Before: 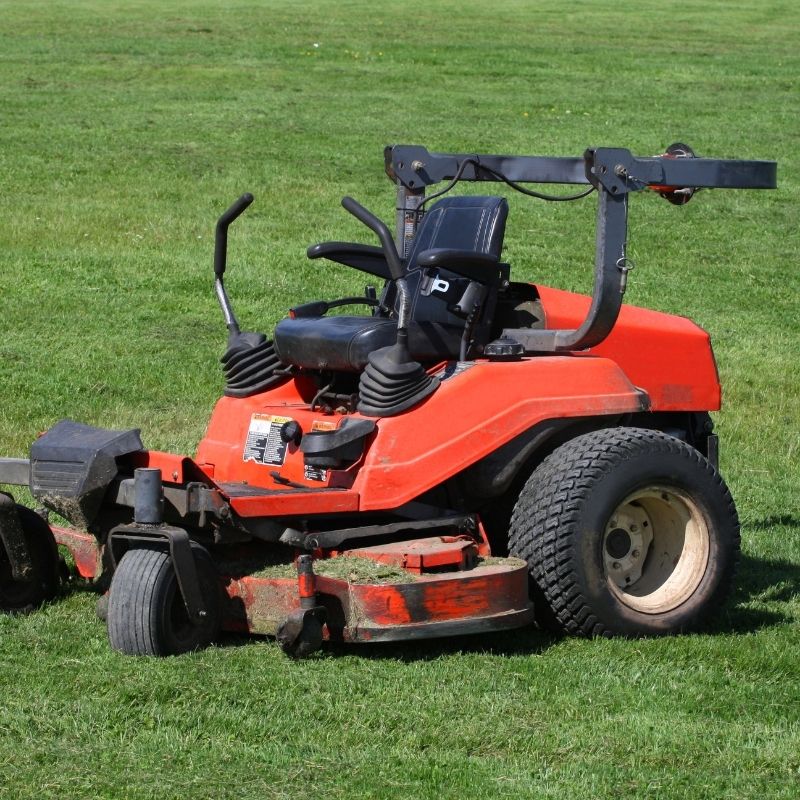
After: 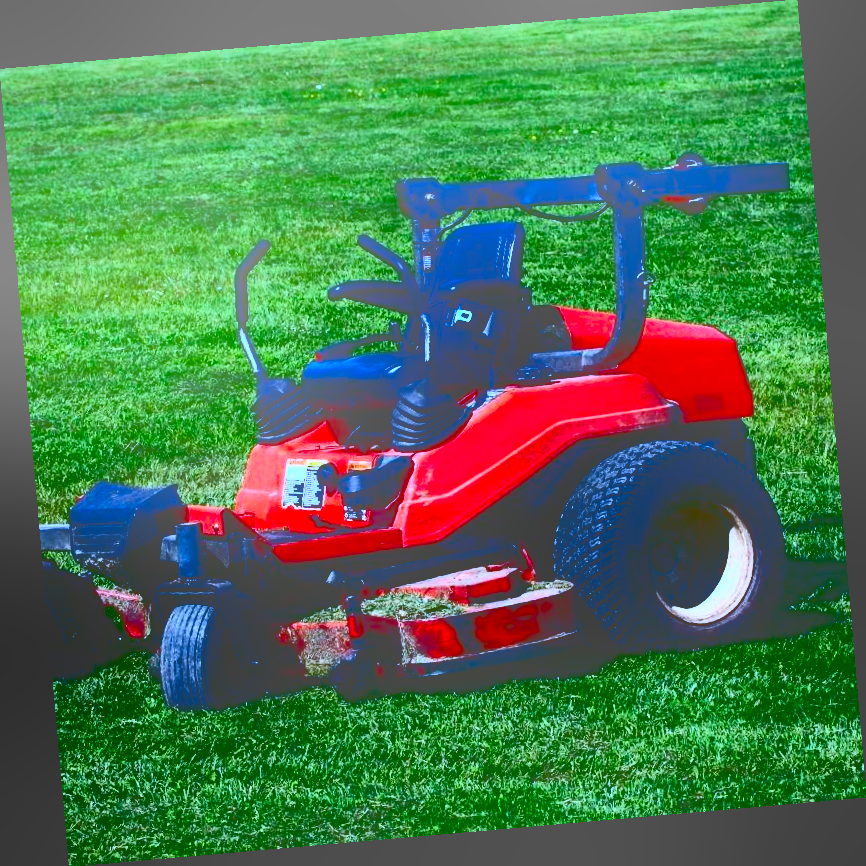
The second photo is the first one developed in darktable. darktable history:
white balance: red 0.871, blue 1.249
bloom: size 25%, threshold 5%, strength 90%
rotate and perspective: rotation -4.98°, automatic cropping off
contrast brightness saturation: contrast 0.77, brightness -1, saturation 1
